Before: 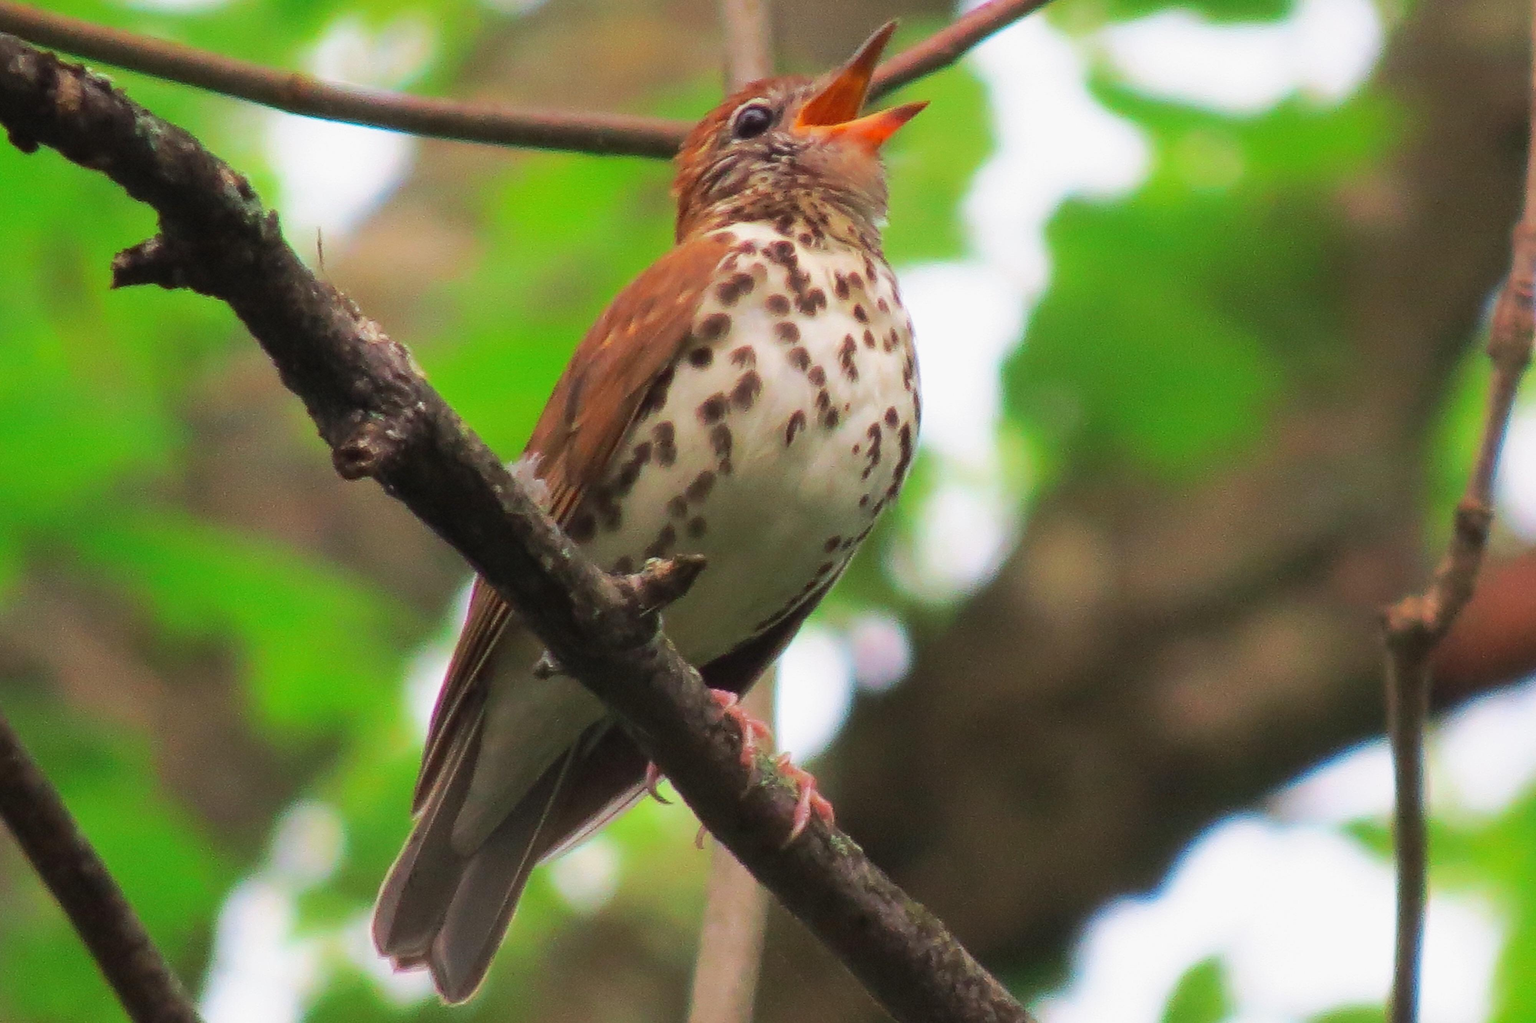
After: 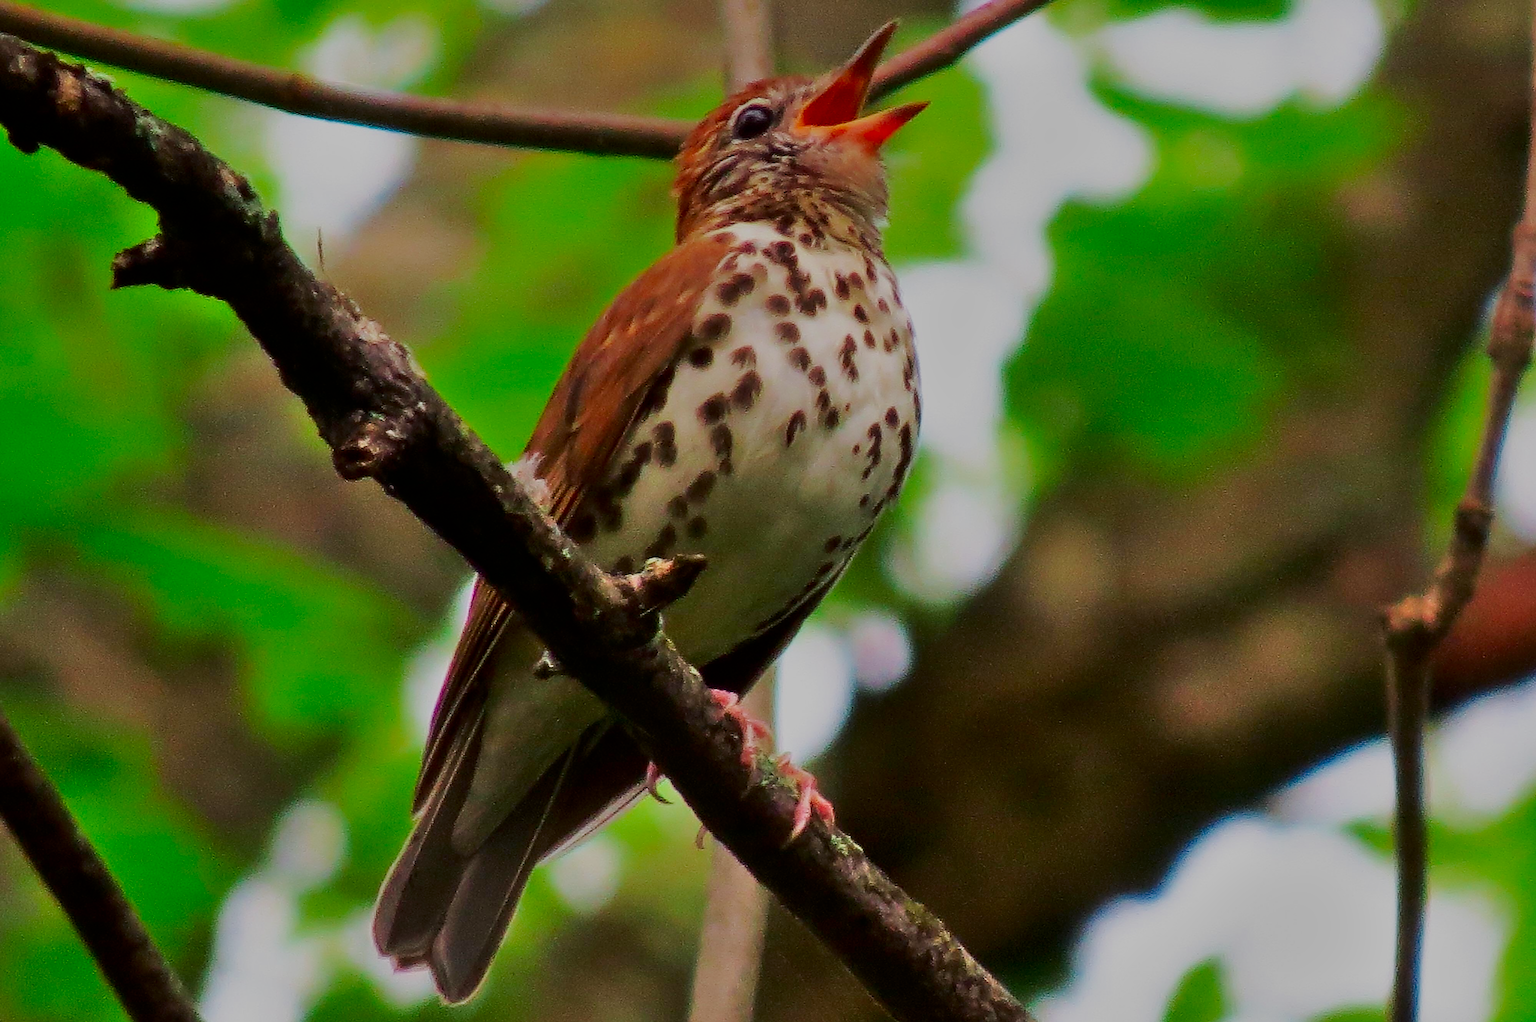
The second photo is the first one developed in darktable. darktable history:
filmic rgb: black relative exposure -7.15 EV, white relative exposure 5.36 EV, hardness 3.02
sharpen: radius 1.4, amount 1.25, threshold 0.7
shadows and highlights: white point adjustment 1, soften with gaussian
contrast brightness saturation: contrast 0.1, brightness -0.26, saturation 0.14
